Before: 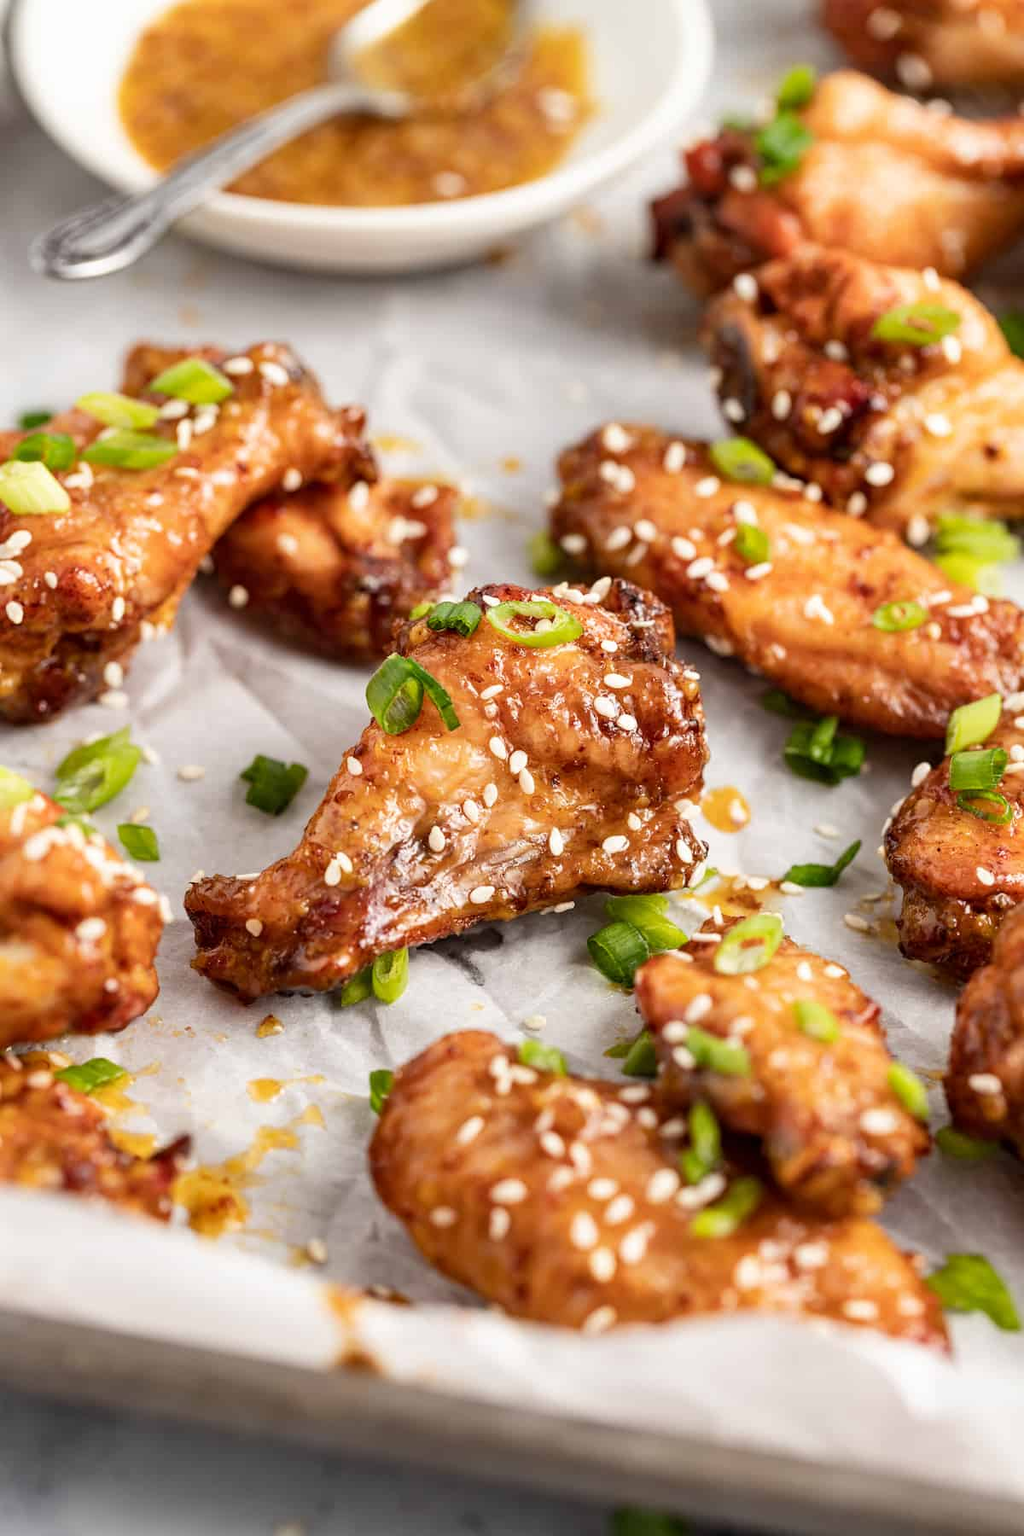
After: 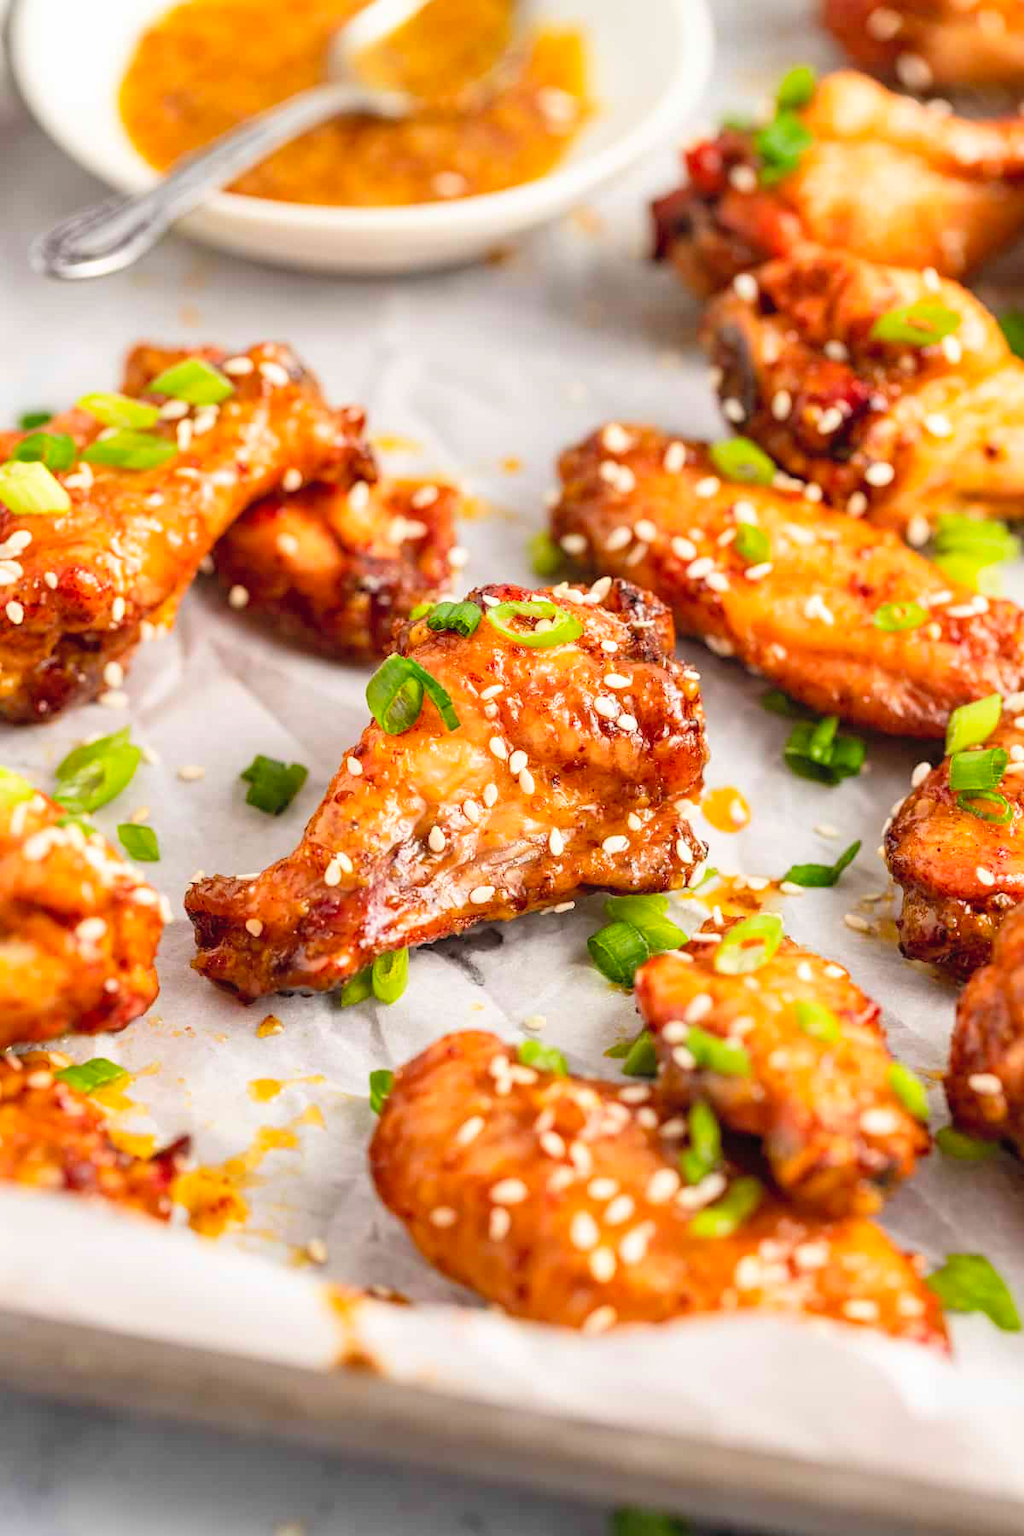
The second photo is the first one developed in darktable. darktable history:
contrast brightness saturation: contrast 0.068, brightness 0.173, saturation 0.417
